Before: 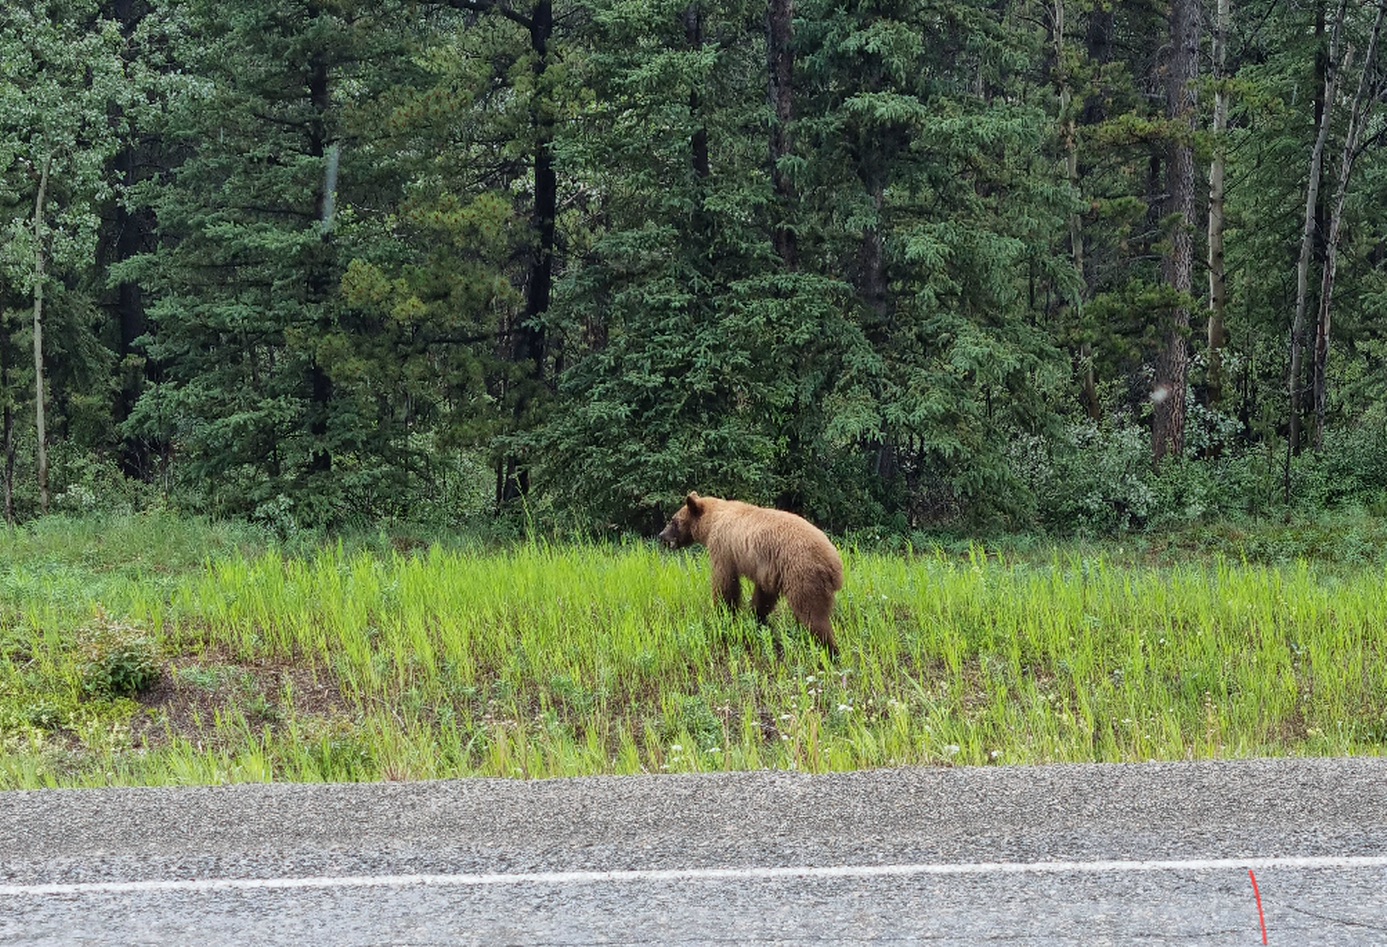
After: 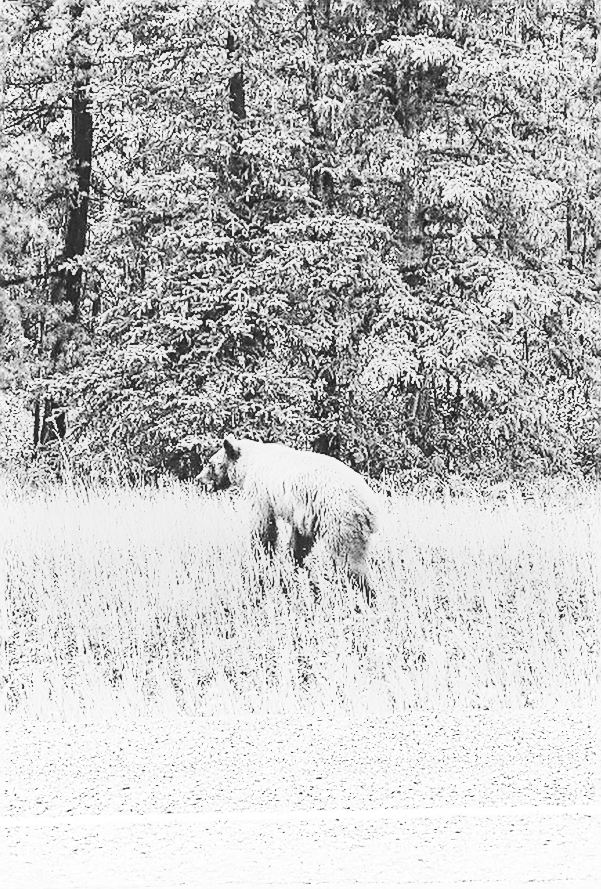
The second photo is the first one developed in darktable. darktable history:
monochrome: size 1
crop: left 33.452%, top 6.025%, right 23.155%
base curve: curves: ch0 [(0, 0) (0.028, 0.03) (0.121, 0.232) (0.46, 0.748) (0.859, 0.968) (1, 1)], preserve colors none
local contrast: detail 110%
exposure: black level correction 0, exposure 1.173 EV, compensate exposure bias true, compensate highlight preservation false
contrast brightness saturation: contrast -0.11
sharpen: amount 1
tone curve: curves: ch0 [(0, 0) (0.003, 0.003) (0.011, 0.013) (0.025, 0.029) (0.044, 0.052) (0.069, 0.081) (0.1, 0.116) (0.136, 0.158) (0.177, 0.207) (0.224, 0.268) (0.277, 0.373) (0.335, 0.465) (0.399, 0.565) (0.468, 0.674) (0.543, 0.79) (0.623, 0.853) (0.709, 0.918) (0.801, 0.956) (0.898, 0.977) (1, 1)], preserve colors none
